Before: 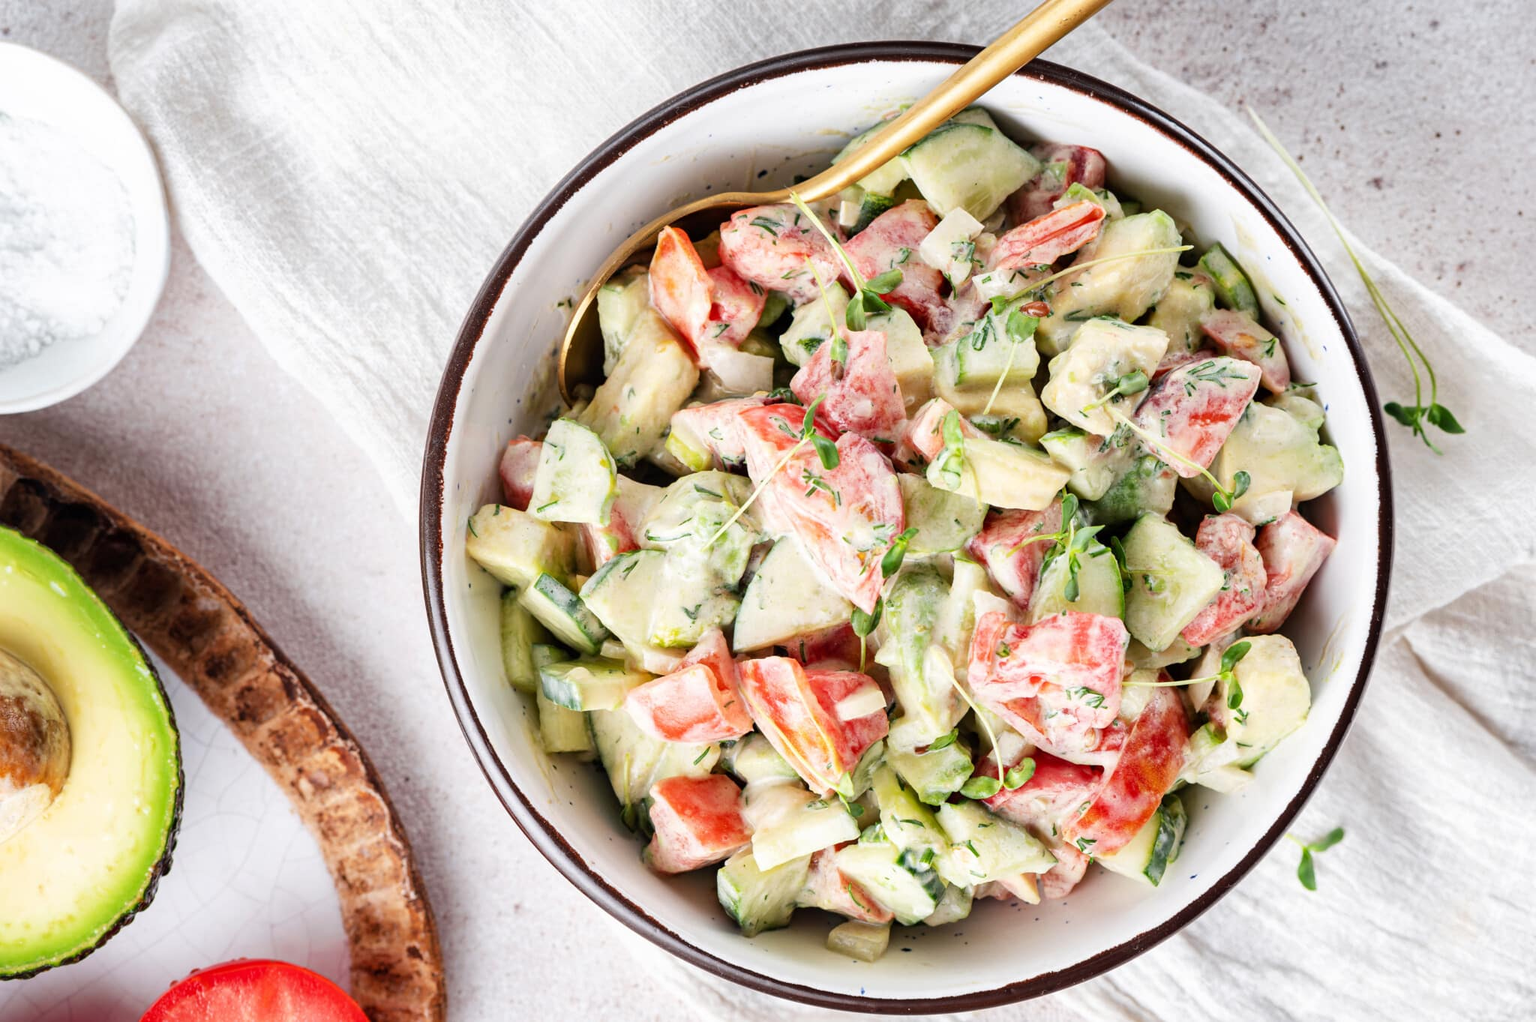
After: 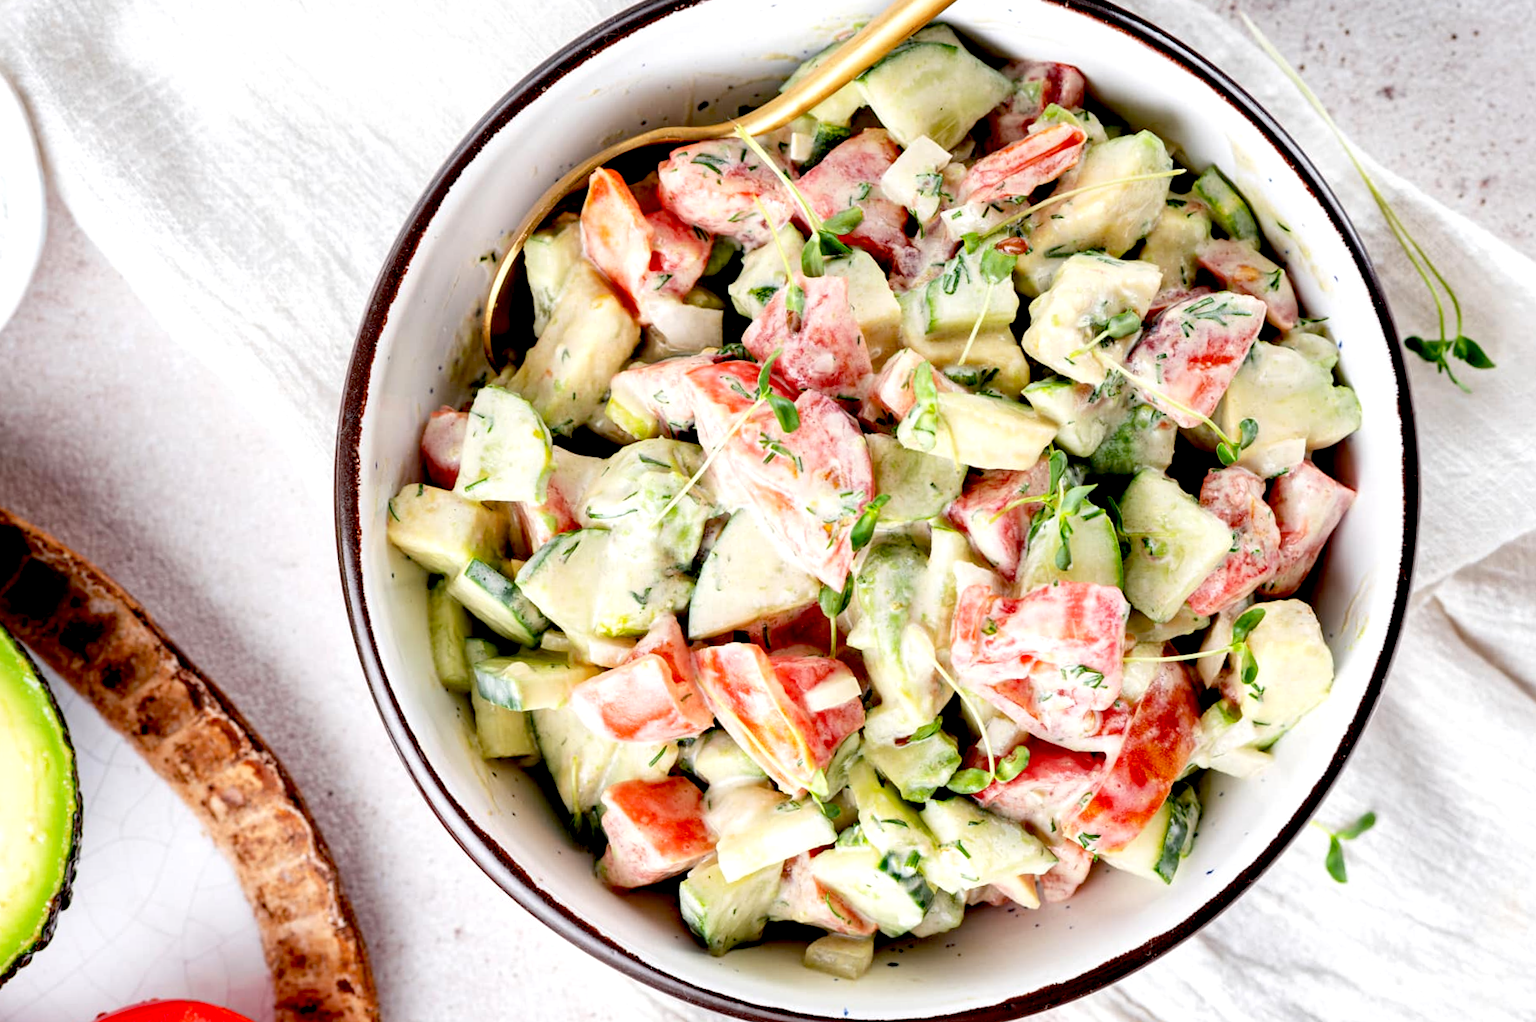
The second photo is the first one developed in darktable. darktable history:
exposure: black level correction 0.025, exposure 0.182 EV, compensate highlight preservation false
crop and rotate: angle 1.96°, left 5.673%, top 5.673%
